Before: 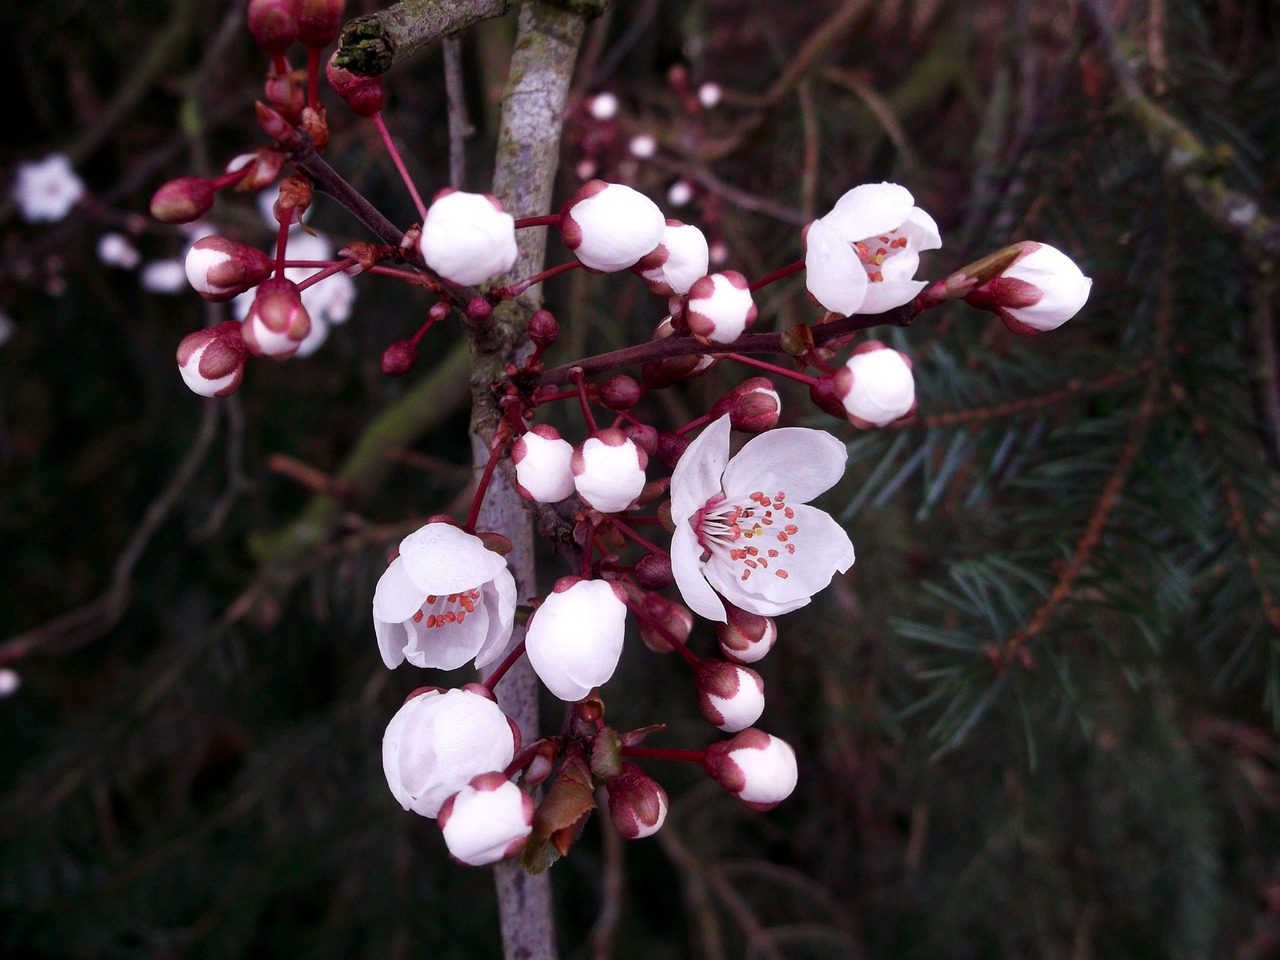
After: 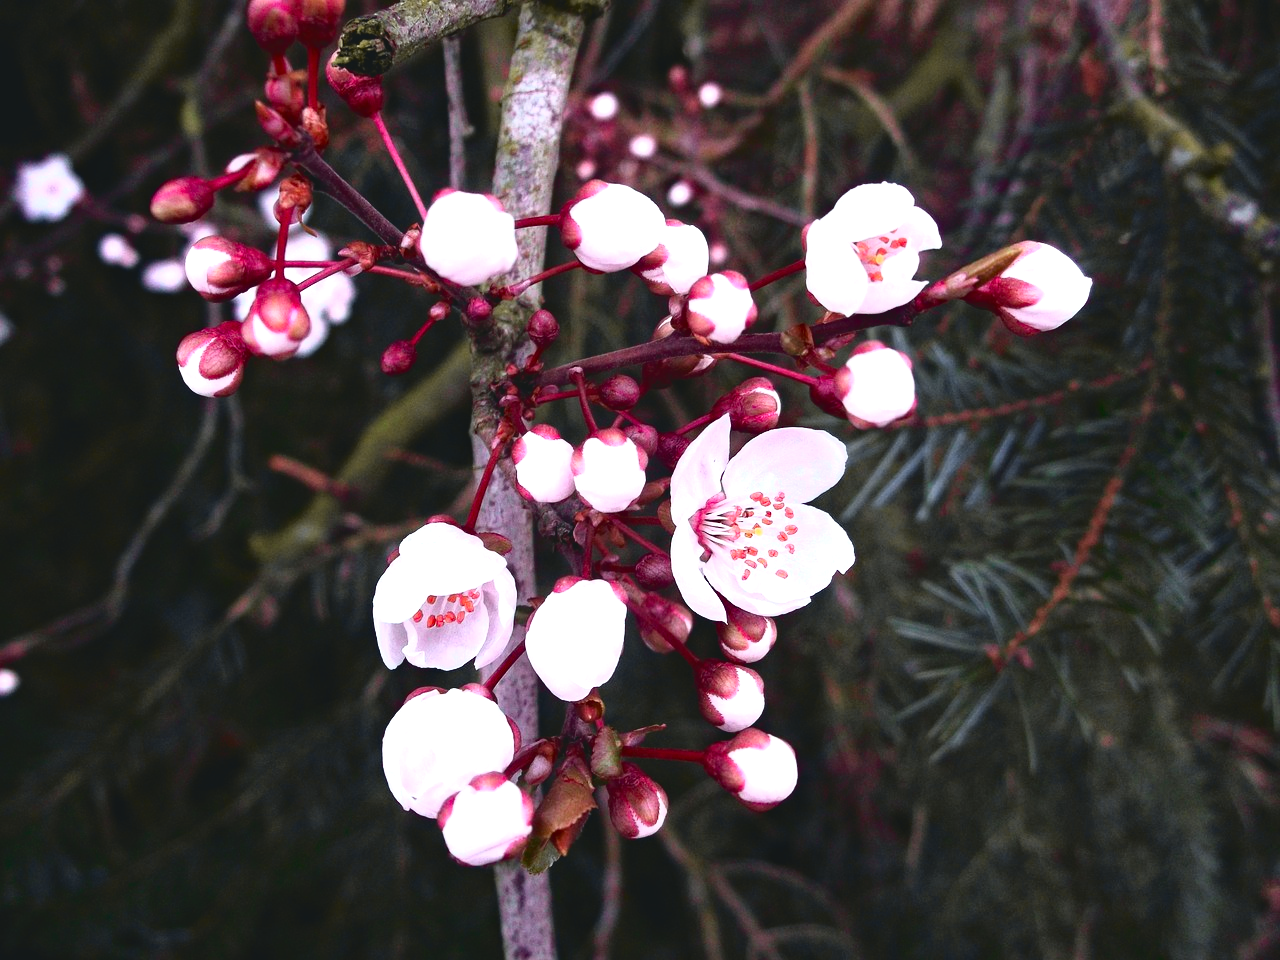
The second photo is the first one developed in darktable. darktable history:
haze removal: adaptive false
exposure: black level correction 0, exposure 0.895 EV, compensate exposure bias true, compensate highlight preservation false
tone curve: curves: ch0 [(0, 0.074) (0.129, 0.136) (0.285, 0.301) (0.689, 0.764) (0.854, 0.926) (0.987, 0.977)]; ch1 [(0, 0) (0.337, 0.249) (0.434, 0.437) (0.485, 0.491) (0.515, 0.495) (0.566, 0.57) (0.625, 0.625) (0.764, 0.806) (1, 1)]; ch2 [(0, 0) (0.314, 0.301) (0.401, 0.411) (0.505, 0.499) (0.54, 0.54) (0.608, 0.613) (0.706, 0.735) (1, 1)], color space Lab, independent channels, preserve colors none
